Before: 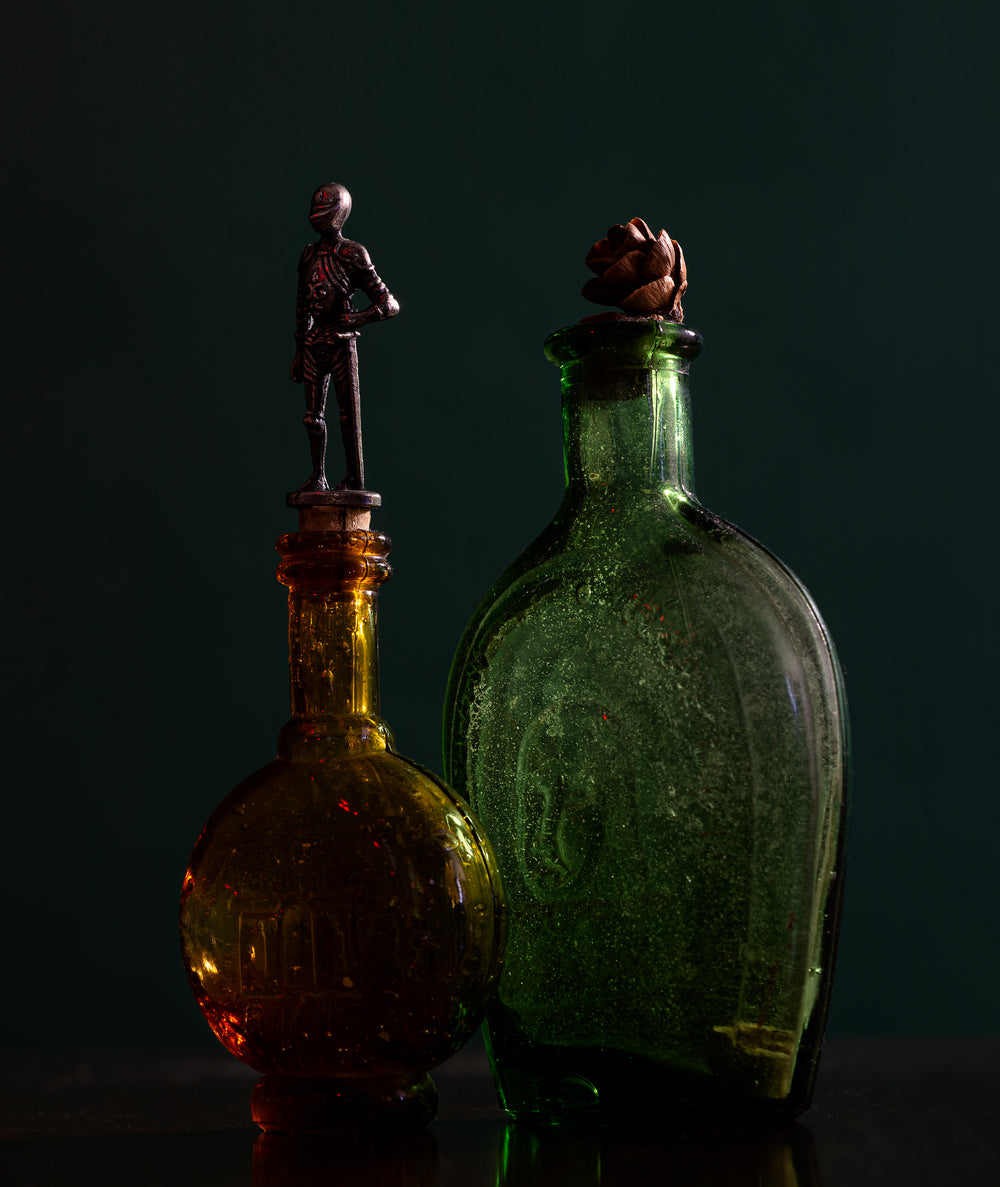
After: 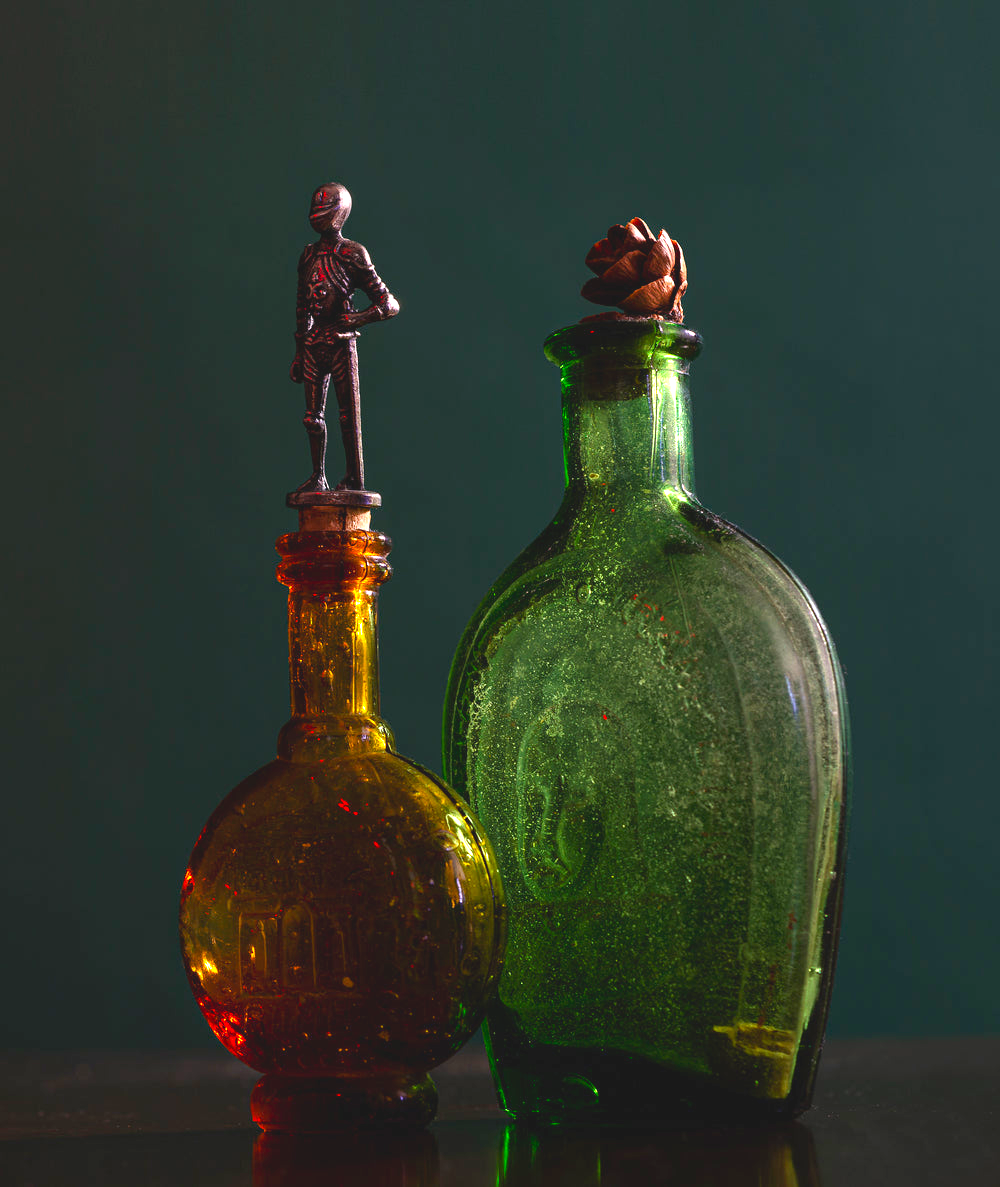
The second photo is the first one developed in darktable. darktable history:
exposure: black level correction 0, exposure 1.387 EV, compensate highlight preservation false
contrast brightness saturation: contrast -0.17, saturation 0.188
